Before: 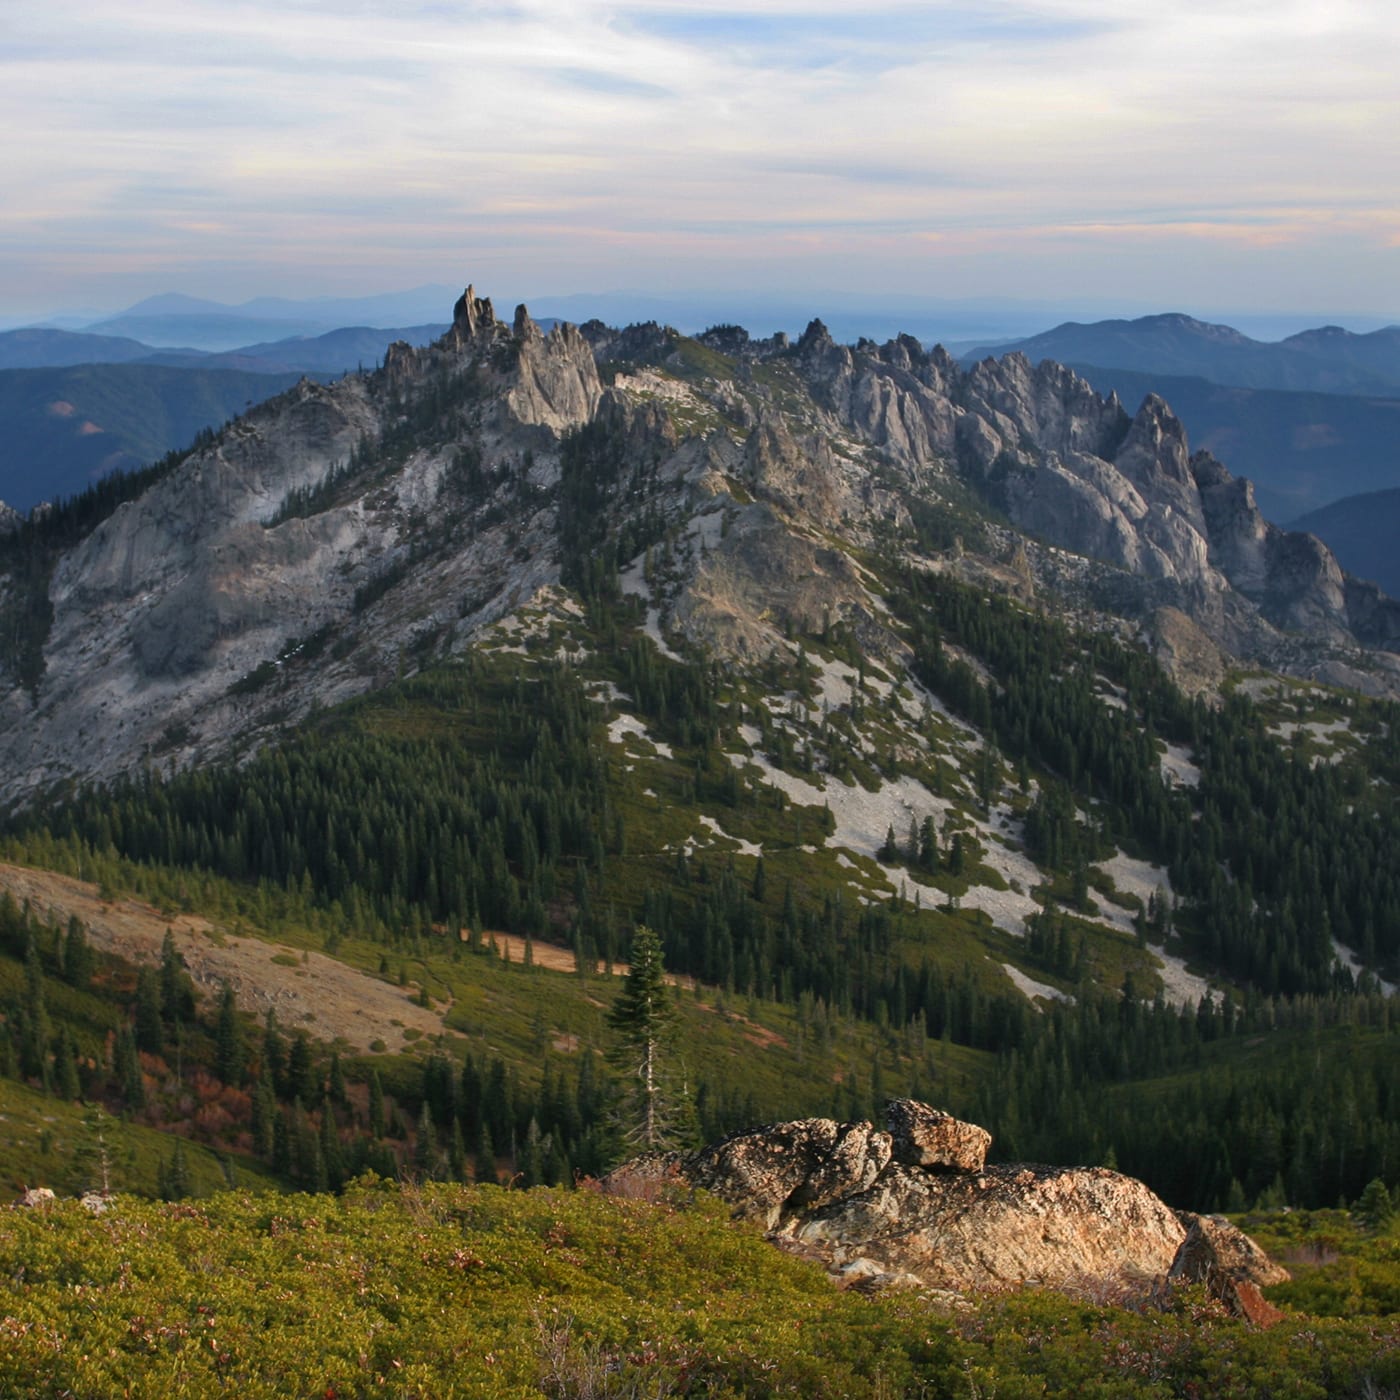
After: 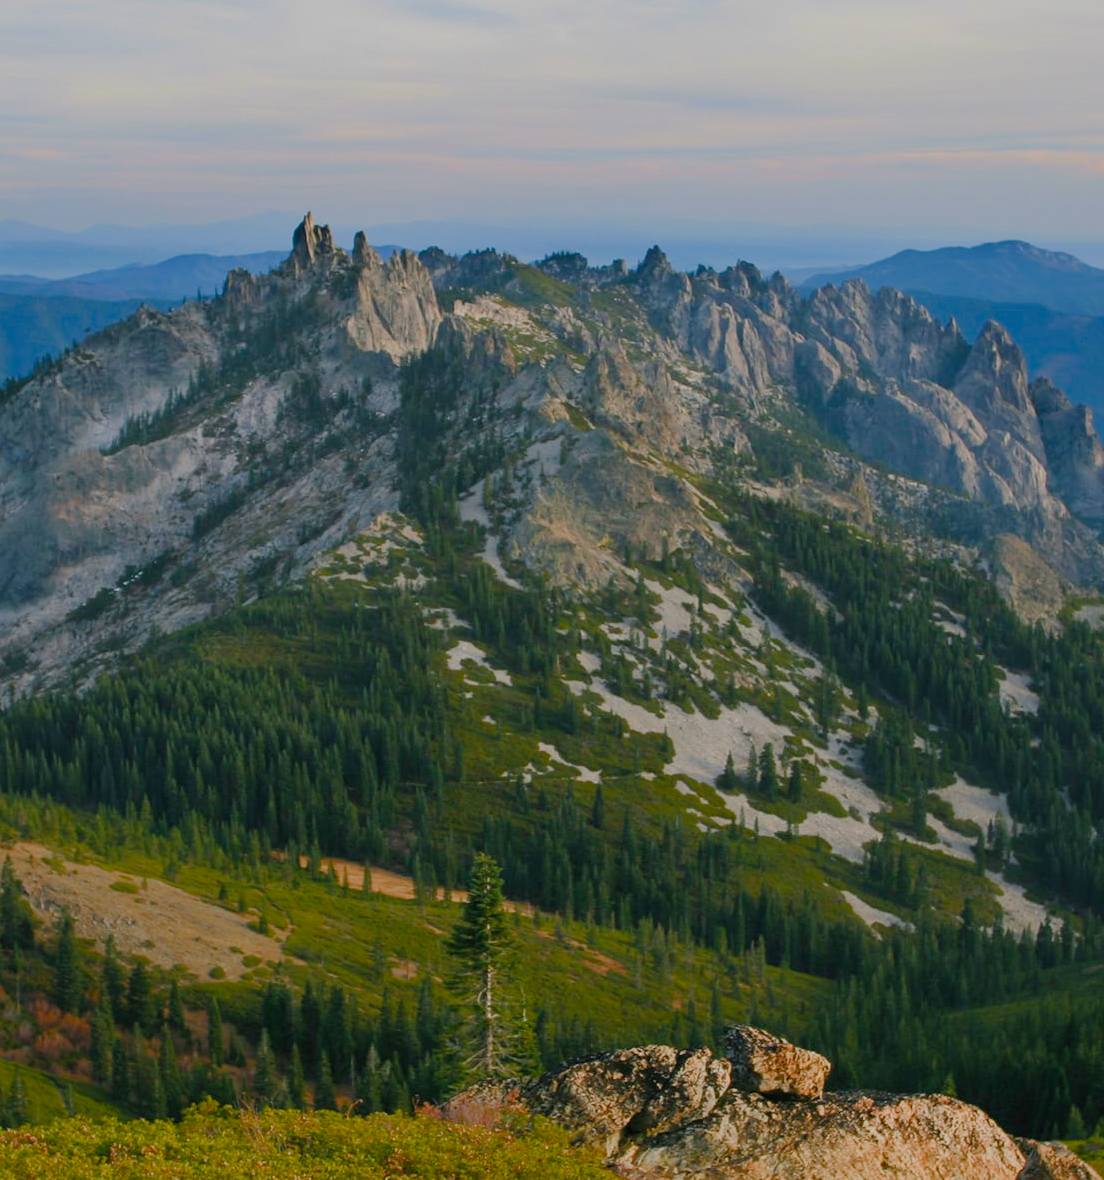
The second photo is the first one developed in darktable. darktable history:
crop: left 11.522%, top 5.272%, right 9.561%, bottom 10.383%
filmic rgb: black relative exposure -7.65 EV, white relative exposure 4.56 EV, hardness 3.61, color science v4 (2020)
color balance rgb: shadows lift › luminance -7.466%, shadows lift › chroma 2.258%, shadows lift › hue 165.37°, perceptual saturation grading › global saturation 20%, perceptual saturation grading › highlights -25.032%, perceptual saturation grading › shadows 50.215%, perceptual brilliance grading › highlights 7.921%, perceptual brilliance grading › mid-tones 3.05%, perceptual brilliance grading › shadows 1.849%, contrast -29.786%
